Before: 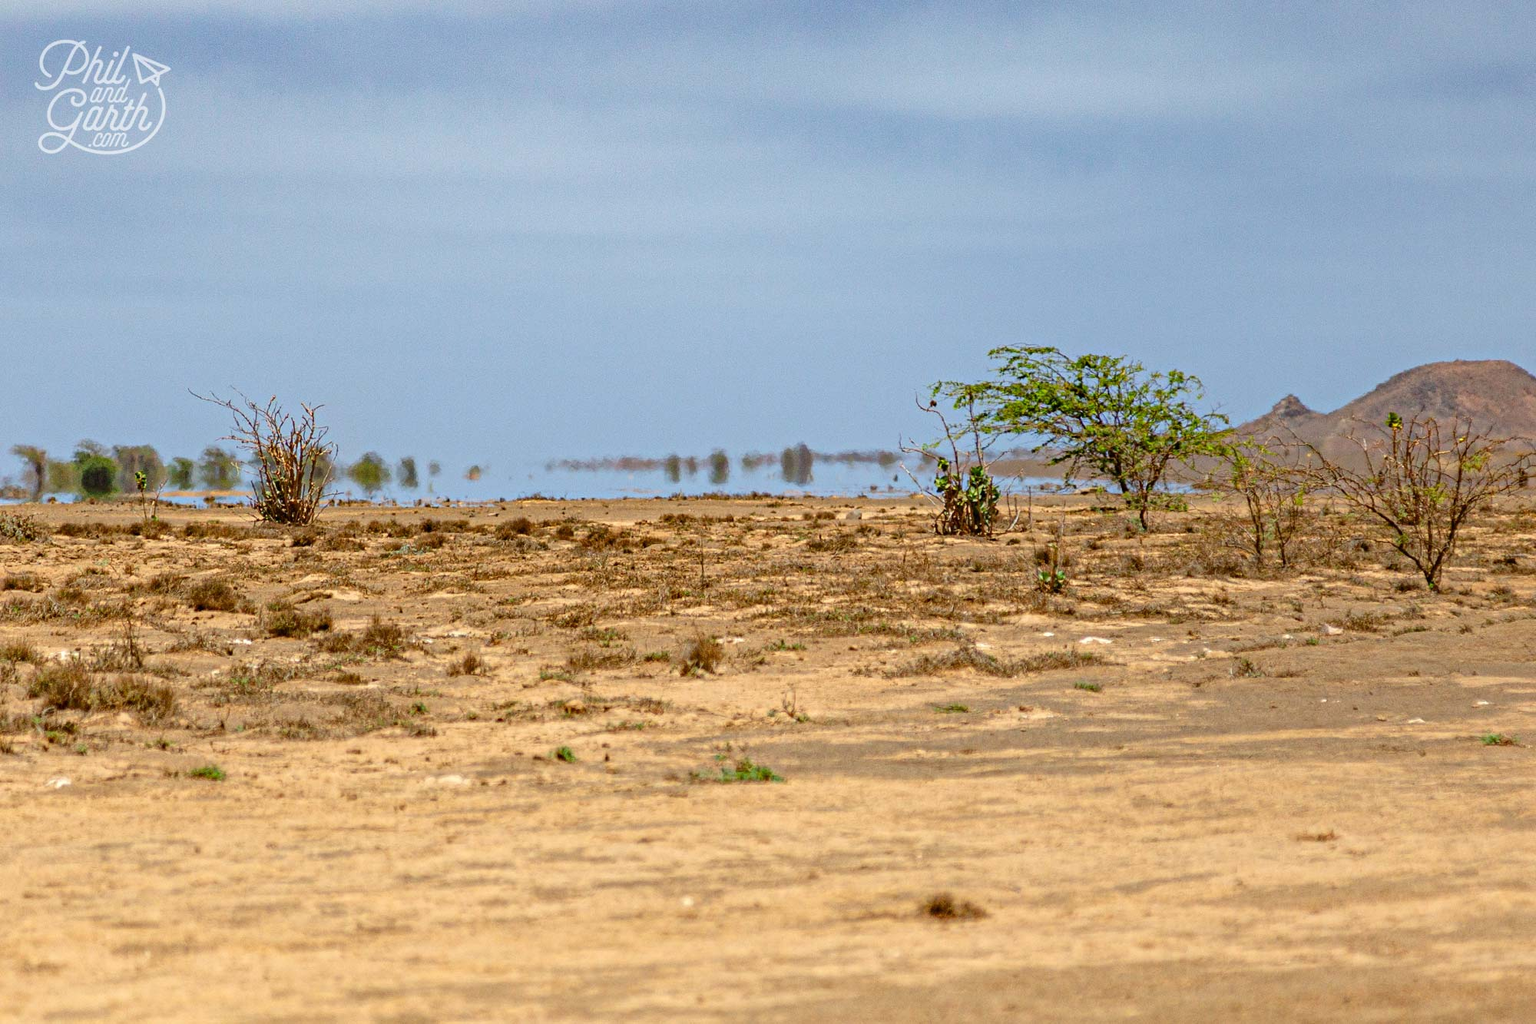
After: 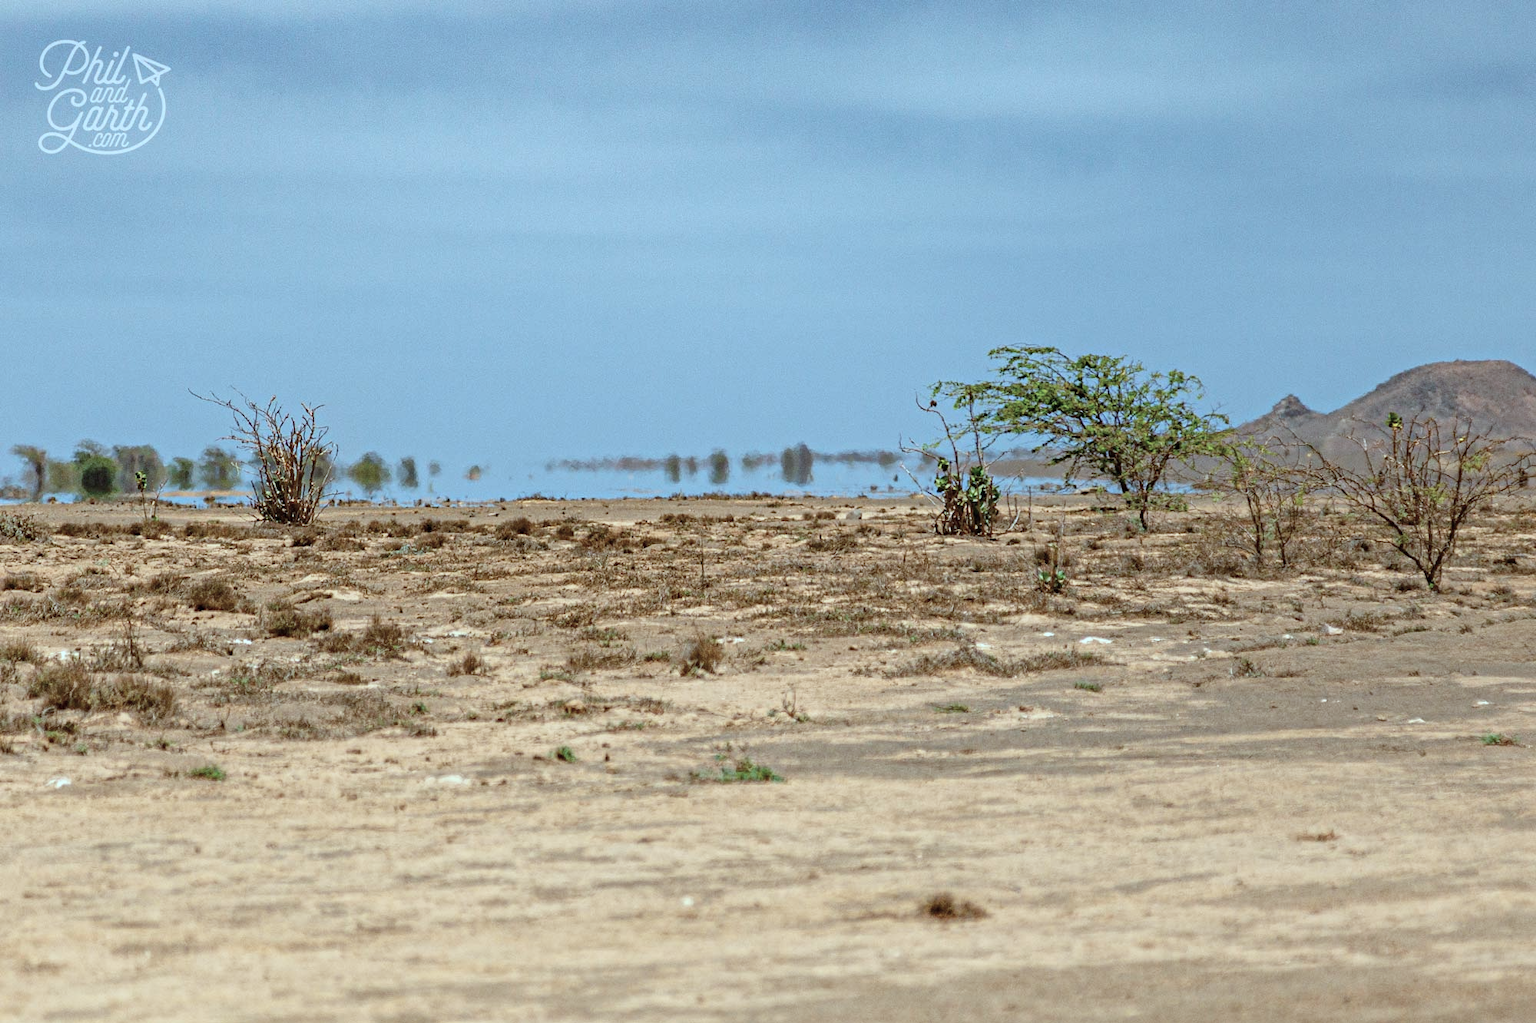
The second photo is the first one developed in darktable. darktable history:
color correction: highlights a* -12.33, highlights b* -17.88, saturation 0.711
